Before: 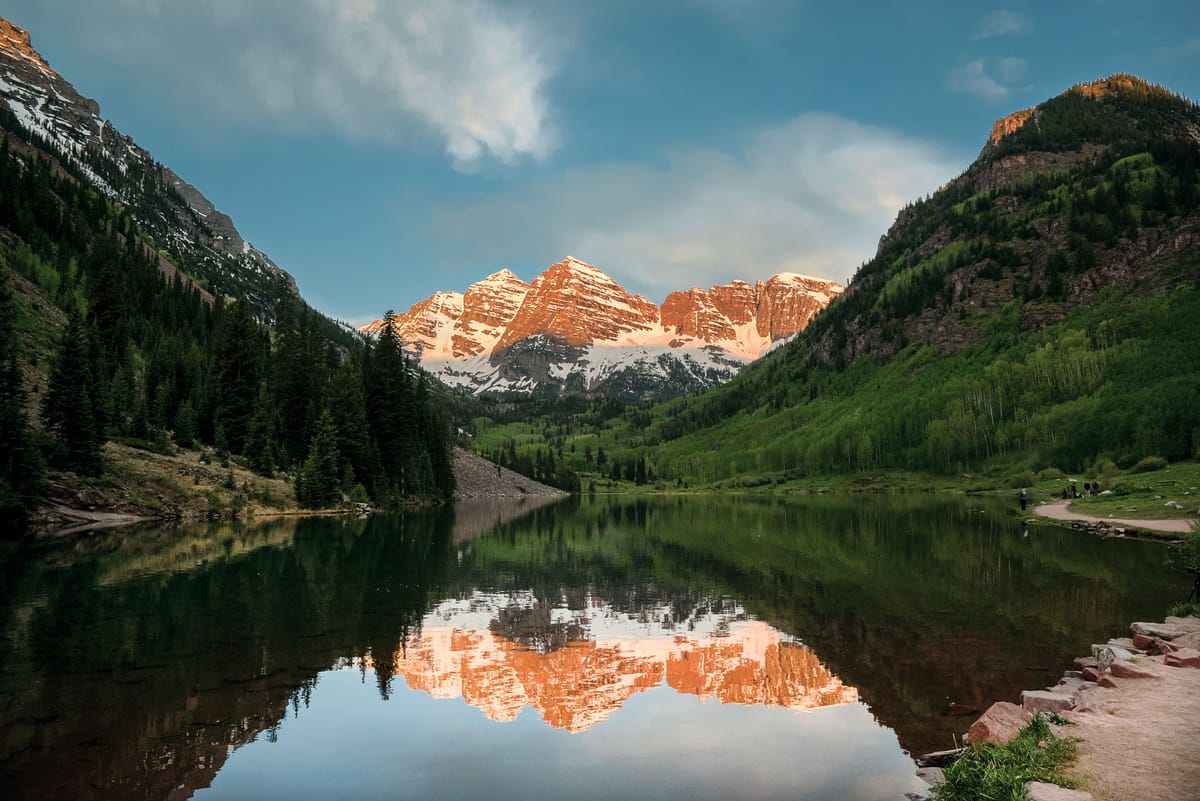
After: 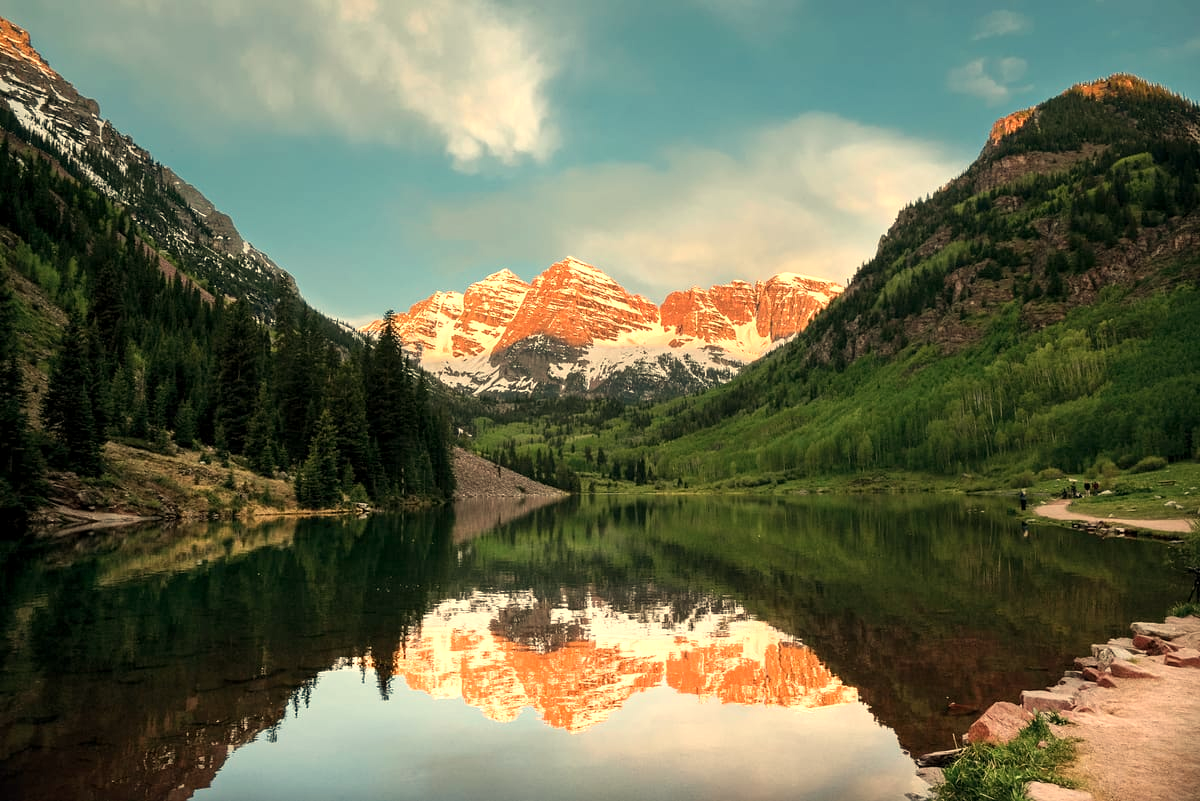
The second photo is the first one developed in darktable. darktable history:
exposure: black level correction 0.001, exposure 0.5 EV, compensate exposure bias true, compensate highlight preservation false
white balance: red 1.123, blue 0.83
